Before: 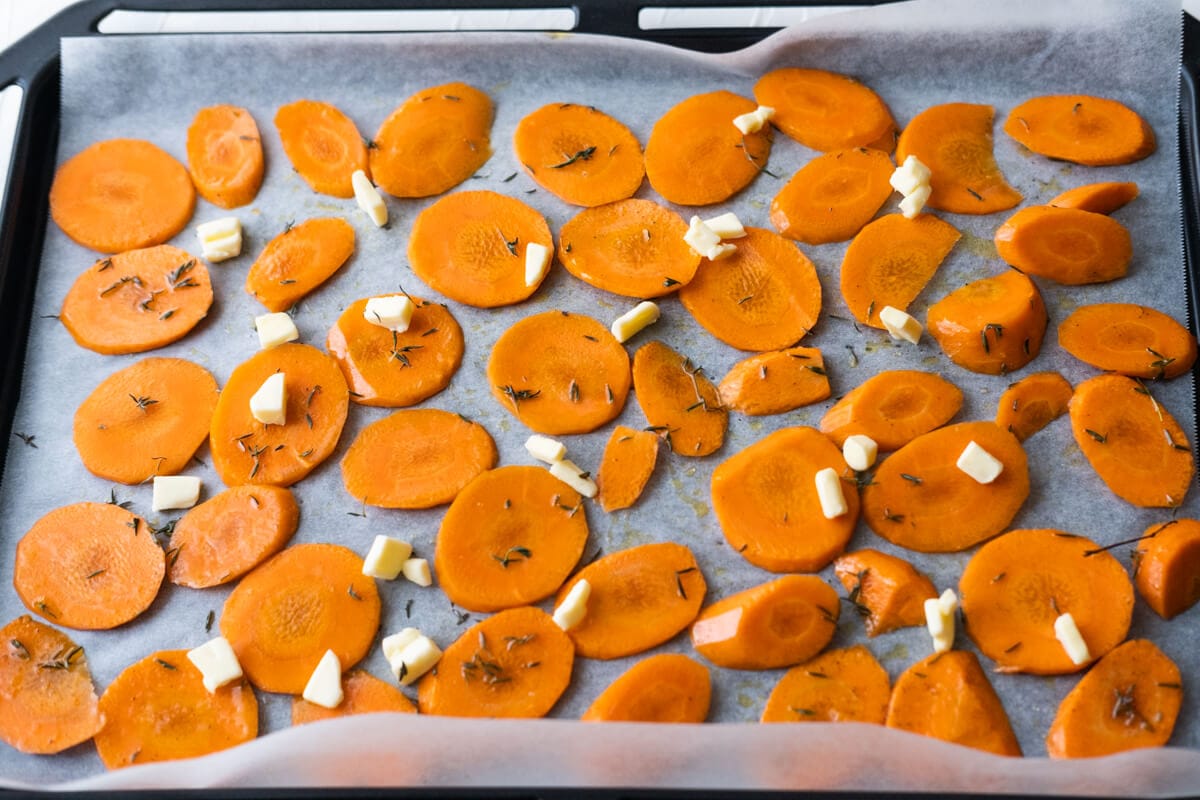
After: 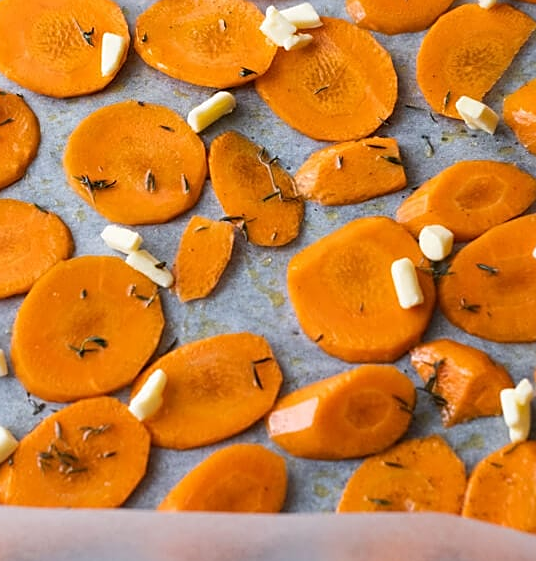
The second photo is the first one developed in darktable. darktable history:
crop: left 35.401%, top 26.344%, right 19.929%, bottom 3.455%
sharpen: on, module defaults
